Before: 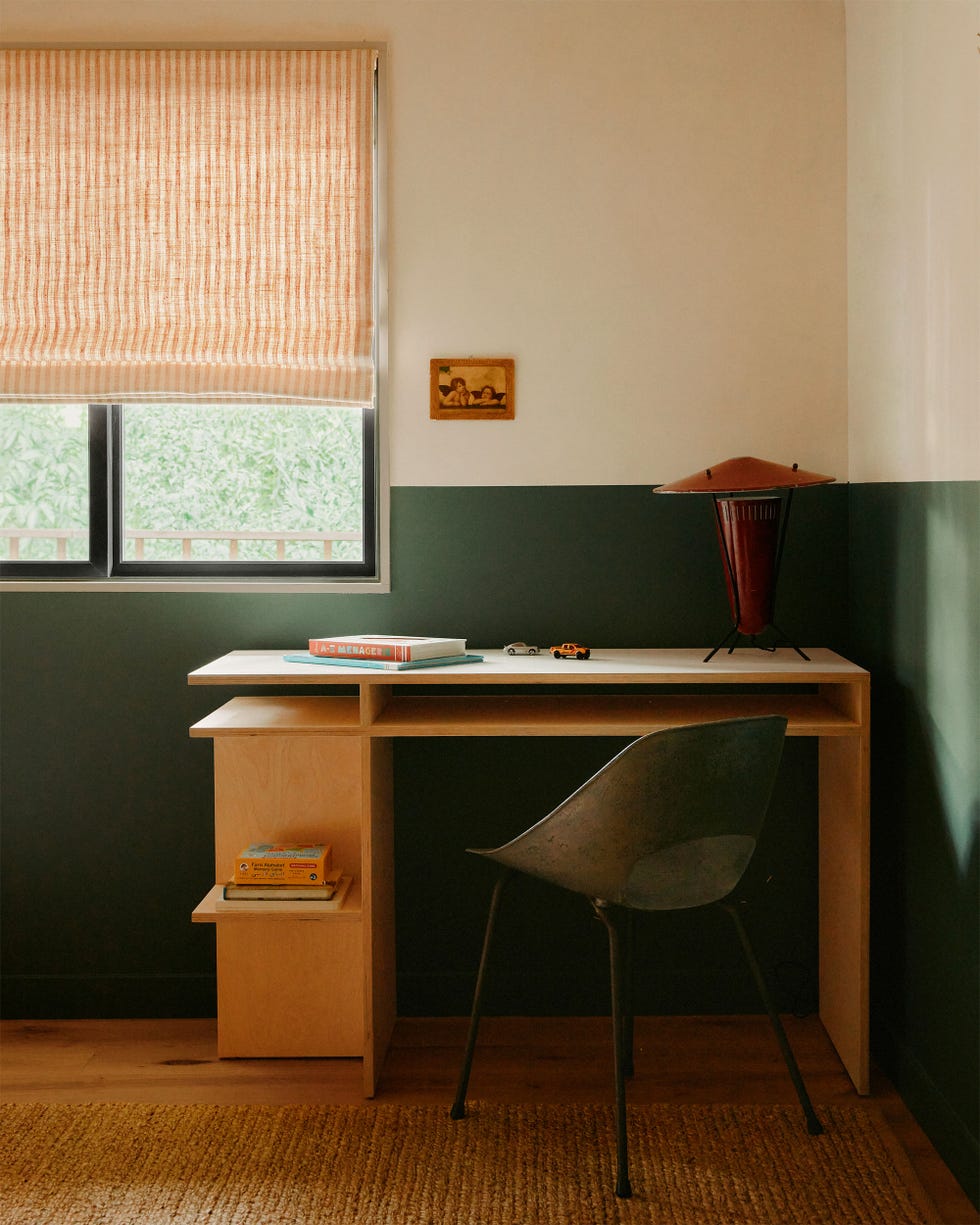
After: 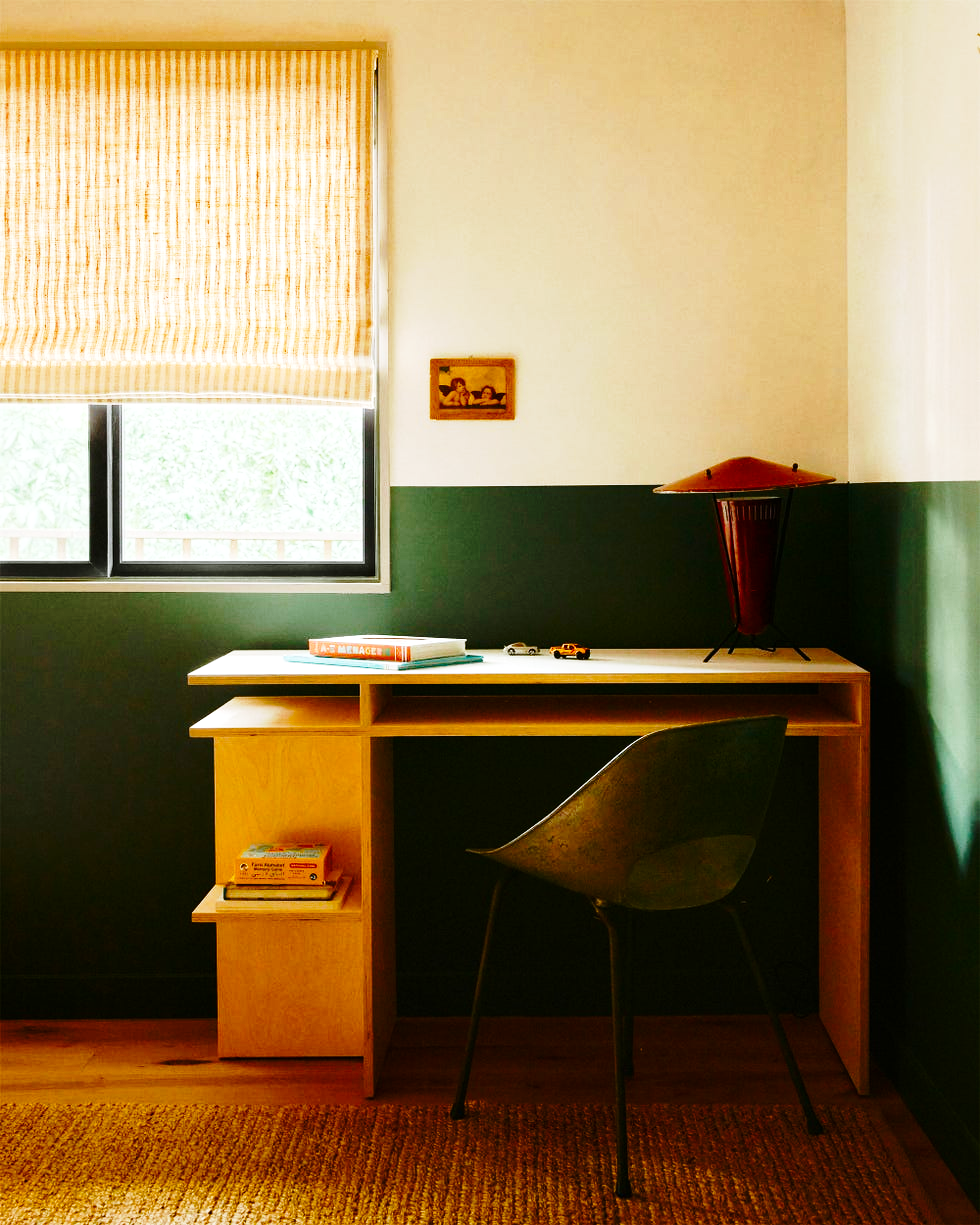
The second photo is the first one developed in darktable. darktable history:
color balance rgb: highlights gain › luminance 16.54%, highlights gain › chroma 2.896%, highlights gain › hue 259.74°, perceptual saturation grading › global saturation 0.585%, perceptual saturation grading › highlights -19.844%, perceptual saturation grading › shadows 19.2%, perceptual brilliance grading › global brilliance 14.41%, perceptual brilliance grading › shadows -35.131%, global vibrance 59.994%
base curve: curves: ch0 [(0, 0) (0.028, 0.03) (0.121, 0.232) (0.46, 0.748) (0.859, 0.968) (1, 1)], preserve colors none
shadows and highlights: shadows -20.29, white point adjustment -1.87, highlights -34.99
